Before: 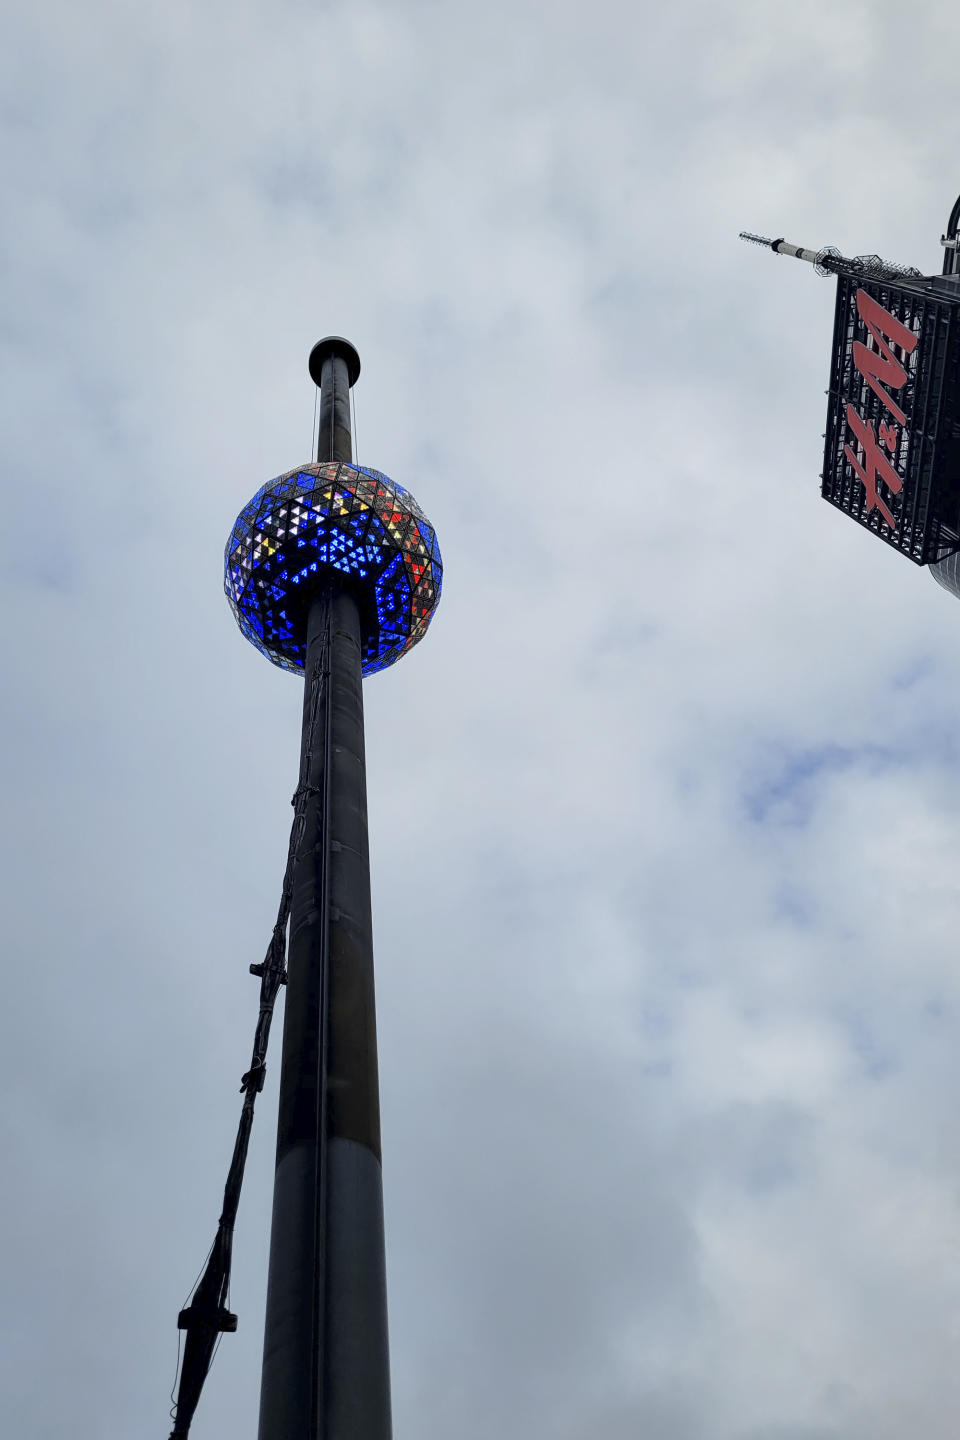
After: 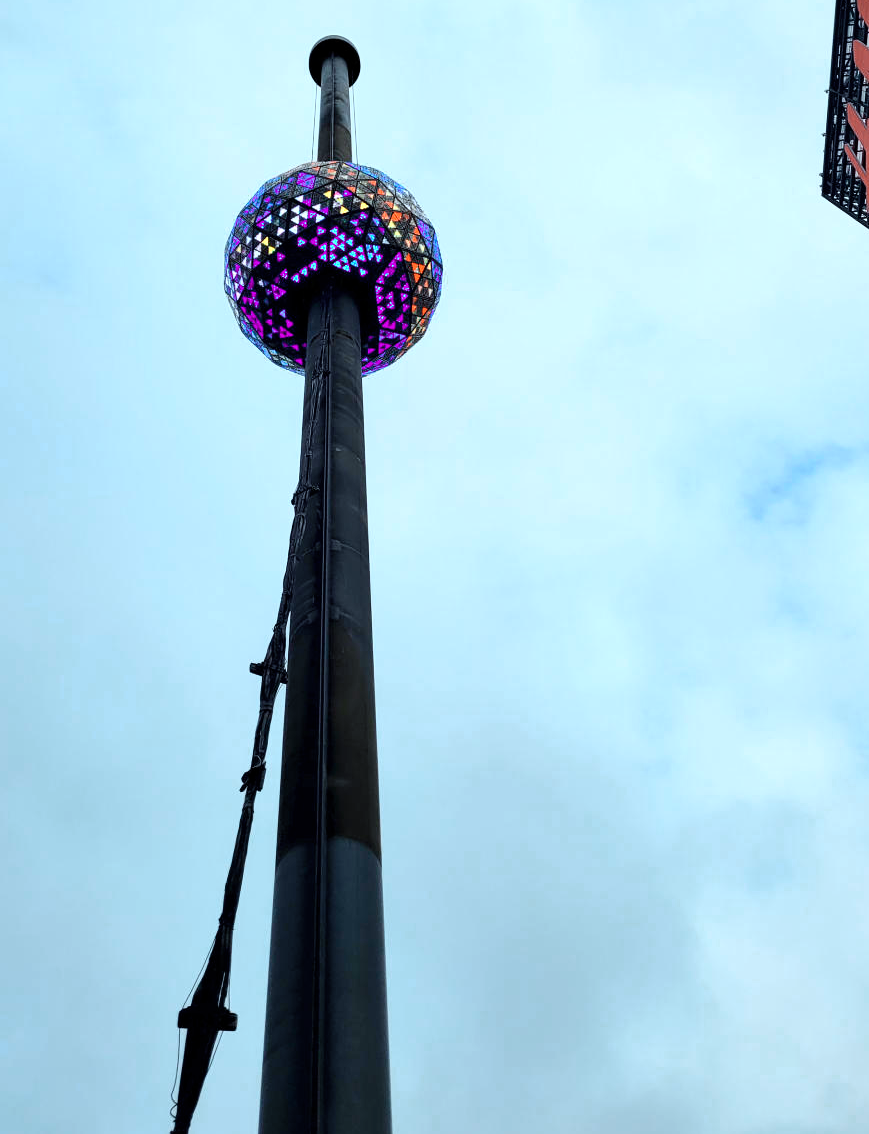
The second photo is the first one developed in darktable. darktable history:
white balance: red 0.925, blue 1.046
crop: top 20.916%, right 9.437%, bottom 0.316%
contrast brightness saturation: contrast 0.2, brightness 0.16, saturation 0.22
color zones: curves: ch0 [(0.018, 0.548) (0.224, 0.64) (0.425, 0.447) (0.675, 0.575) (0.732, 0.579)]; ch1 [(0.066, 0.487) (0.25, 0.5) (0.404, 0.43) (0.75, 0.421) (0.956, 0.421)]; ch2 [(0.044, 0.561) (0.215, 0.465) (0.399, 0.544) (0.465, 0.548) (0.614, 0.447) (0.724, 0.43) (0.882, 0.623) (0.956, 0.632)]
